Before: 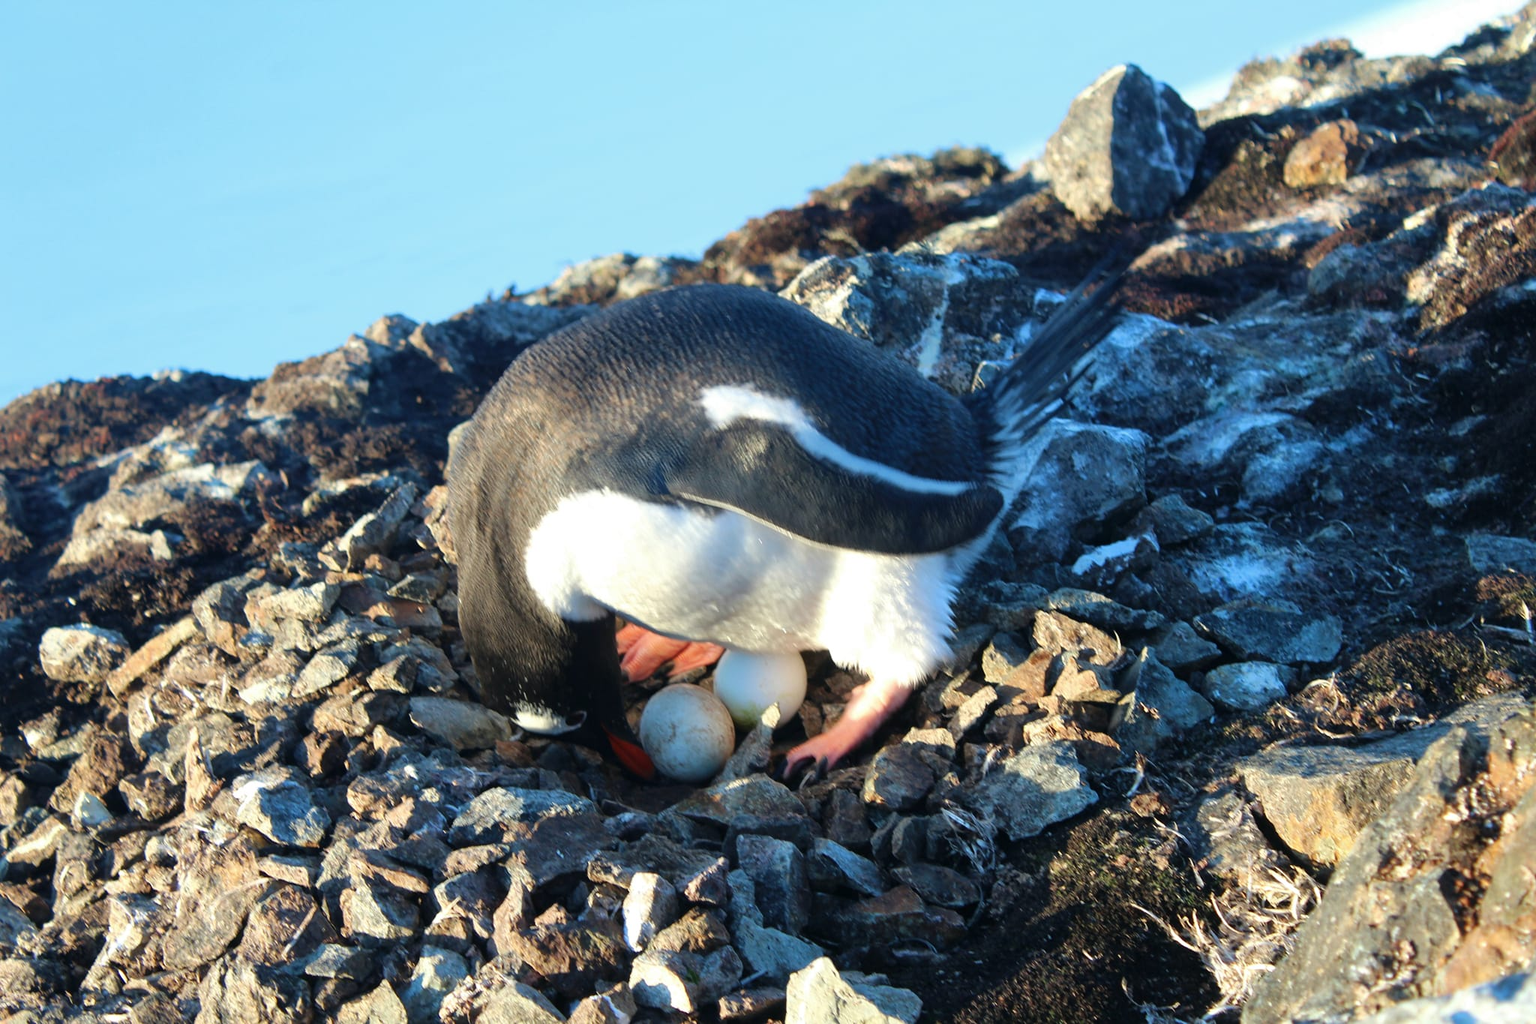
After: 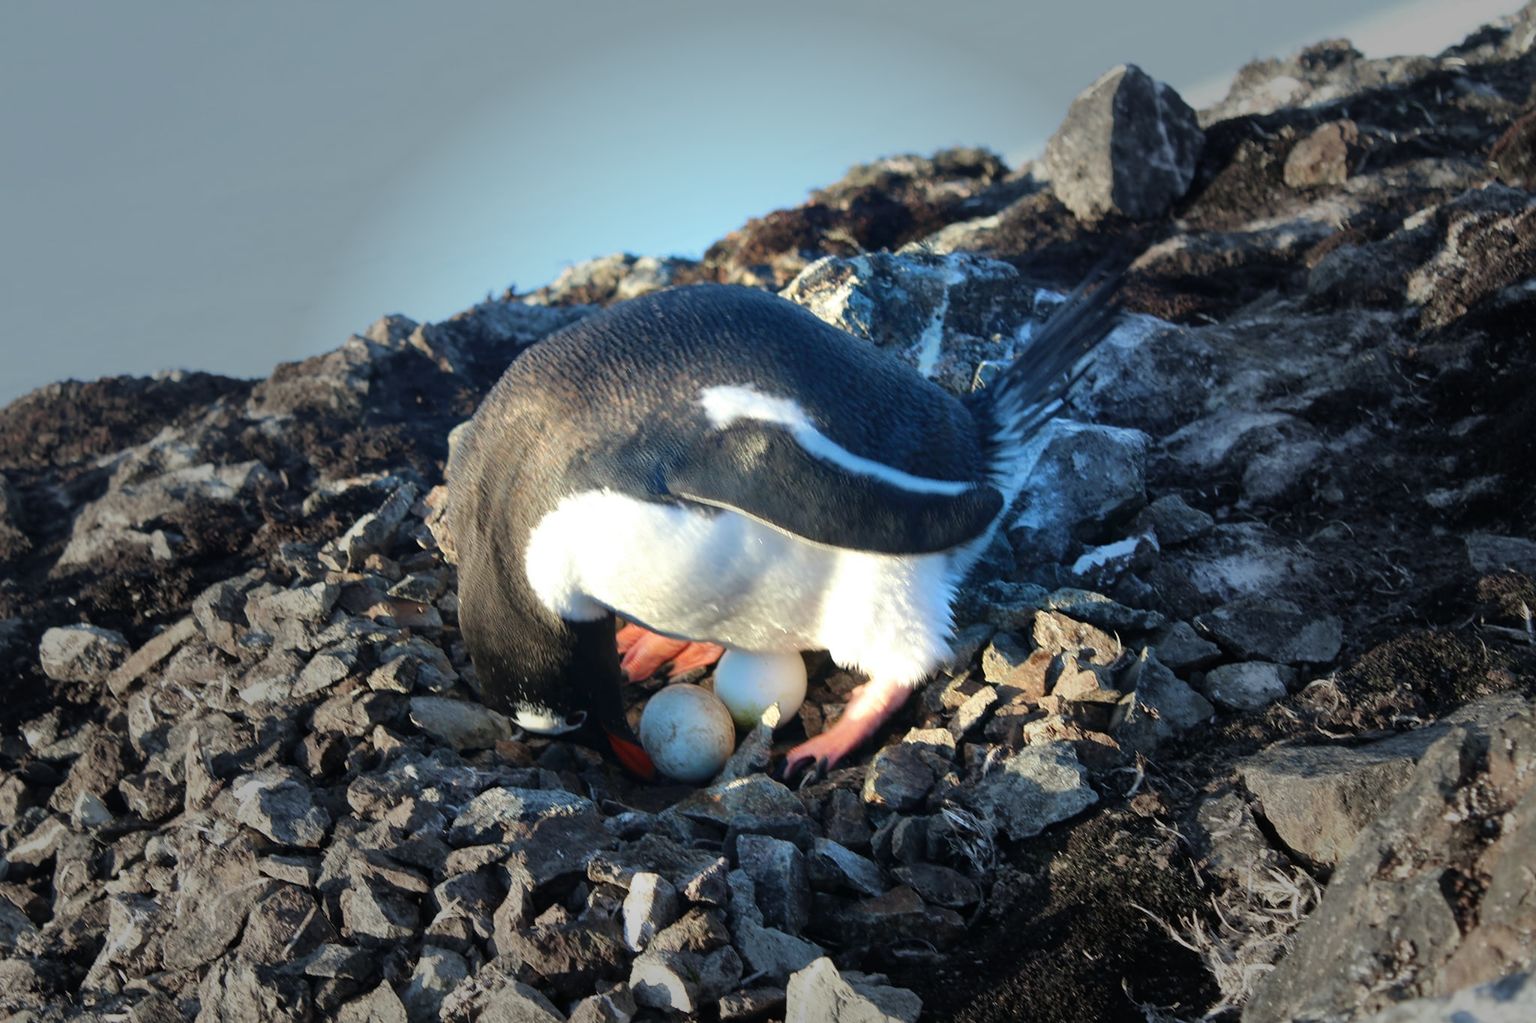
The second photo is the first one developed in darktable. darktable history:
vignetting: fall-off start 31.28%, fall-off radius 34.64%, brightness -0.575
